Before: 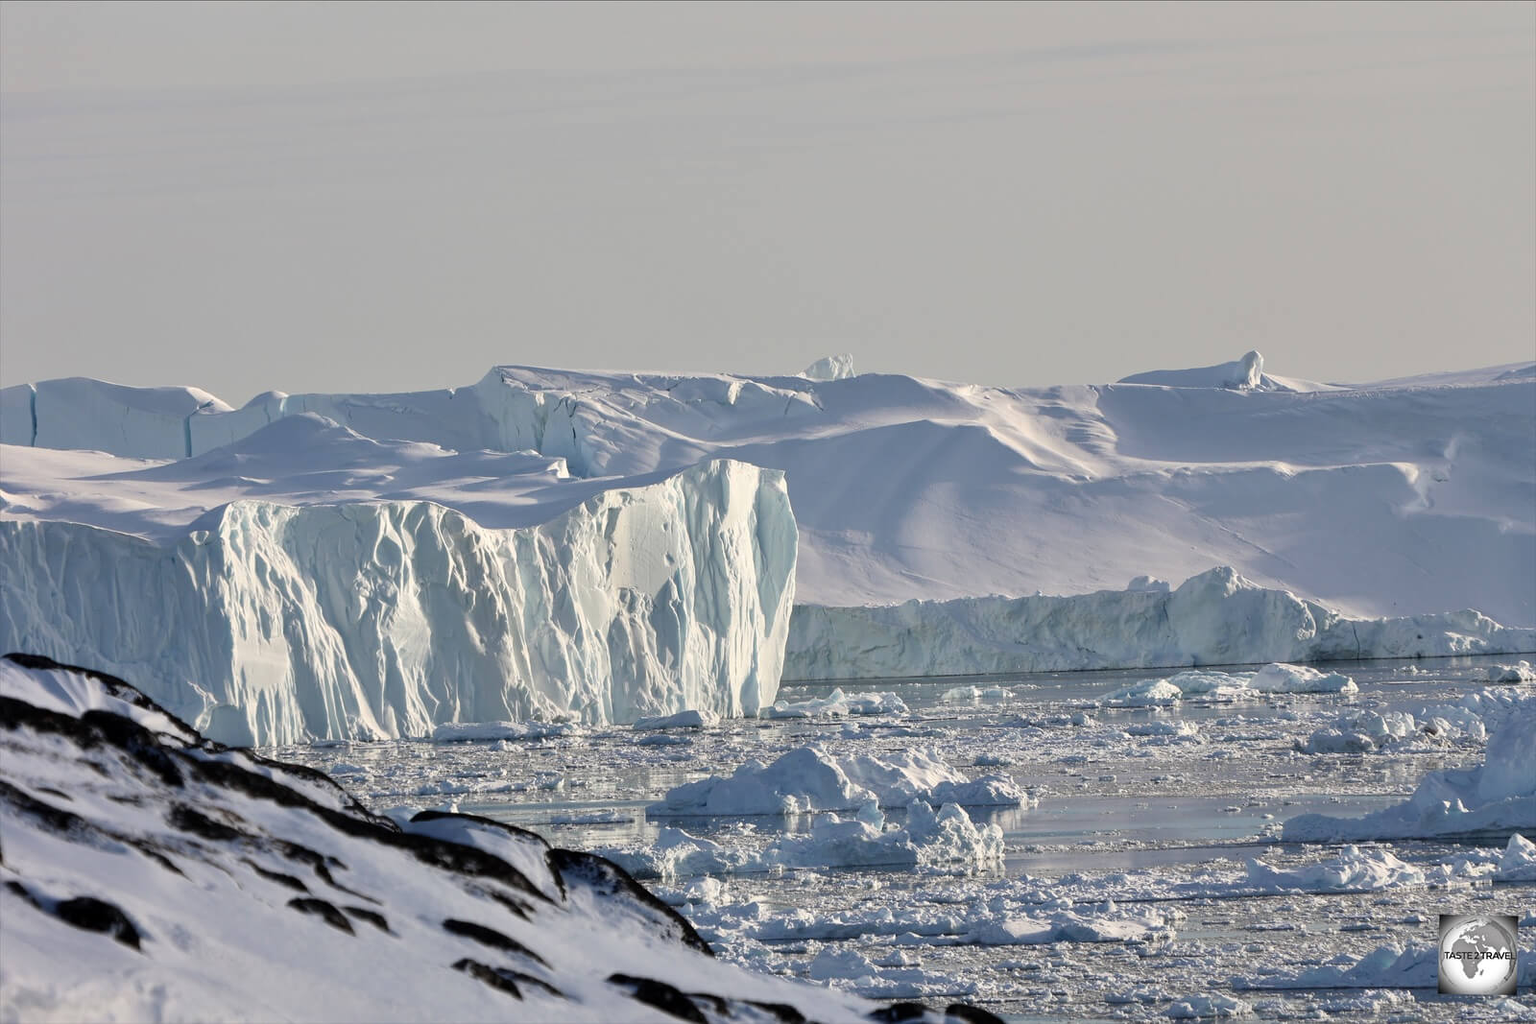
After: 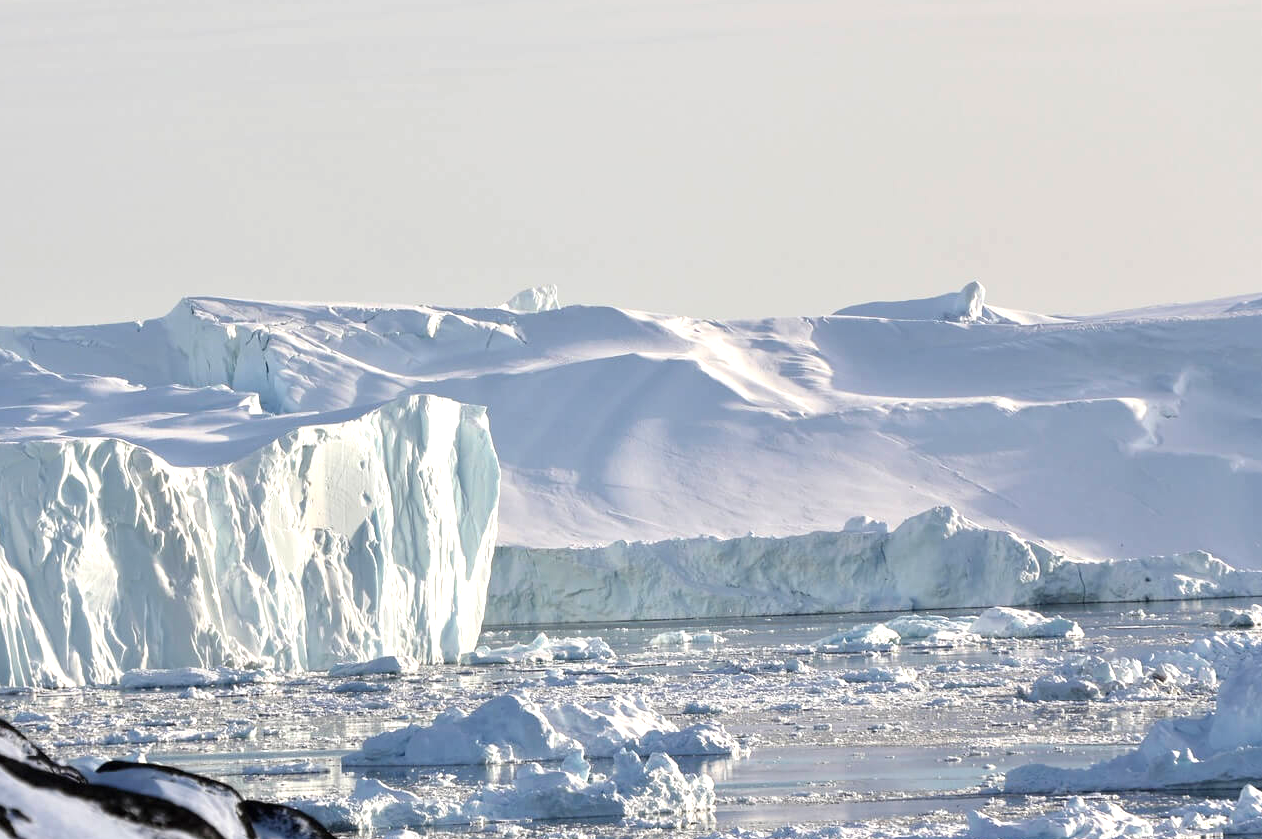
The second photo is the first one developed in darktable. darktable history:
exposure: black level correction 0, exposure 0.7 EV, compensate exposure bias true, compensate highlight preservation false
crop and rotate: left 20.74%, top 7.912%, right 0.375%, bottom 13.378%
